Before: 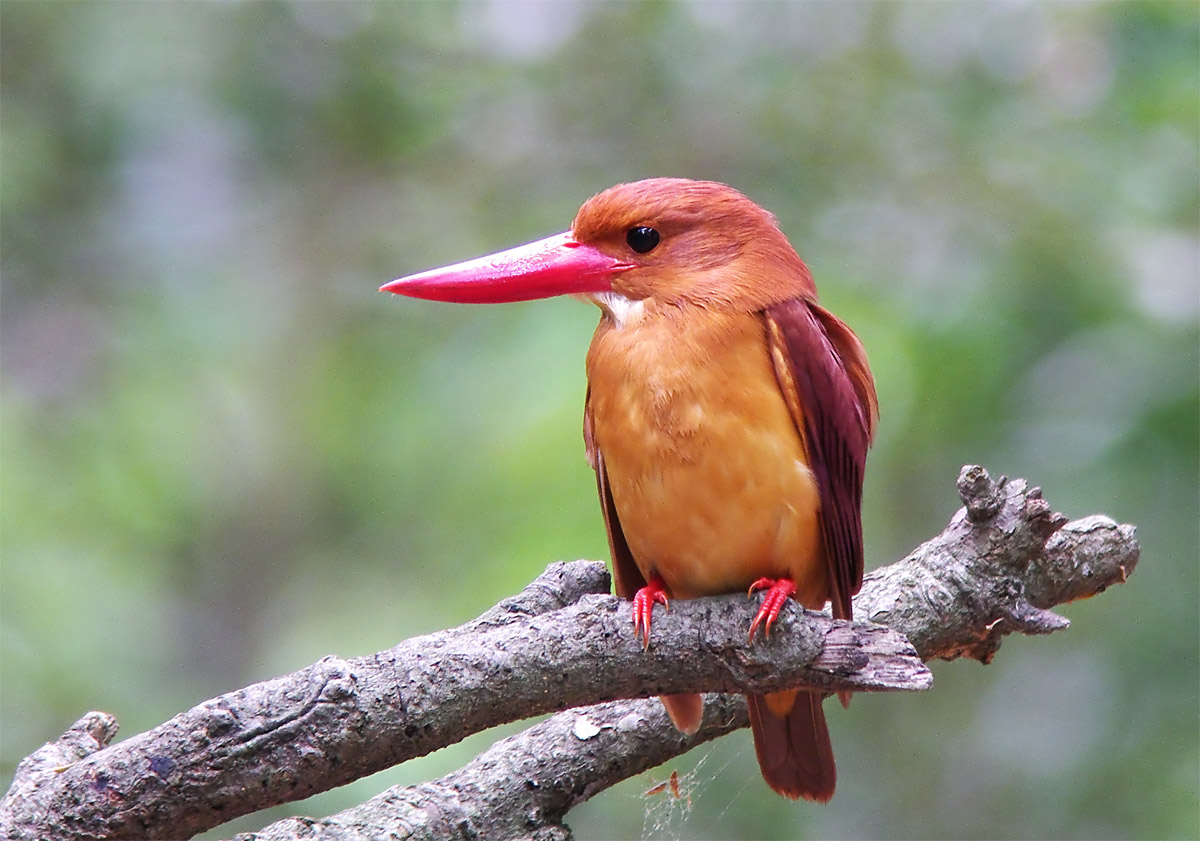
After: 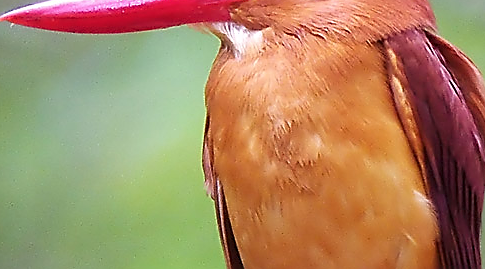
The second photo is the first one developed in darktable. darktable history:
color balance: mode lift, gamma, gain (sRGB)
sharpen: radius 1.4, amount 1.25, threshold 0.7
crop: left 31.751%, top 32.172%, right 27.8%, bottom 35.83%
